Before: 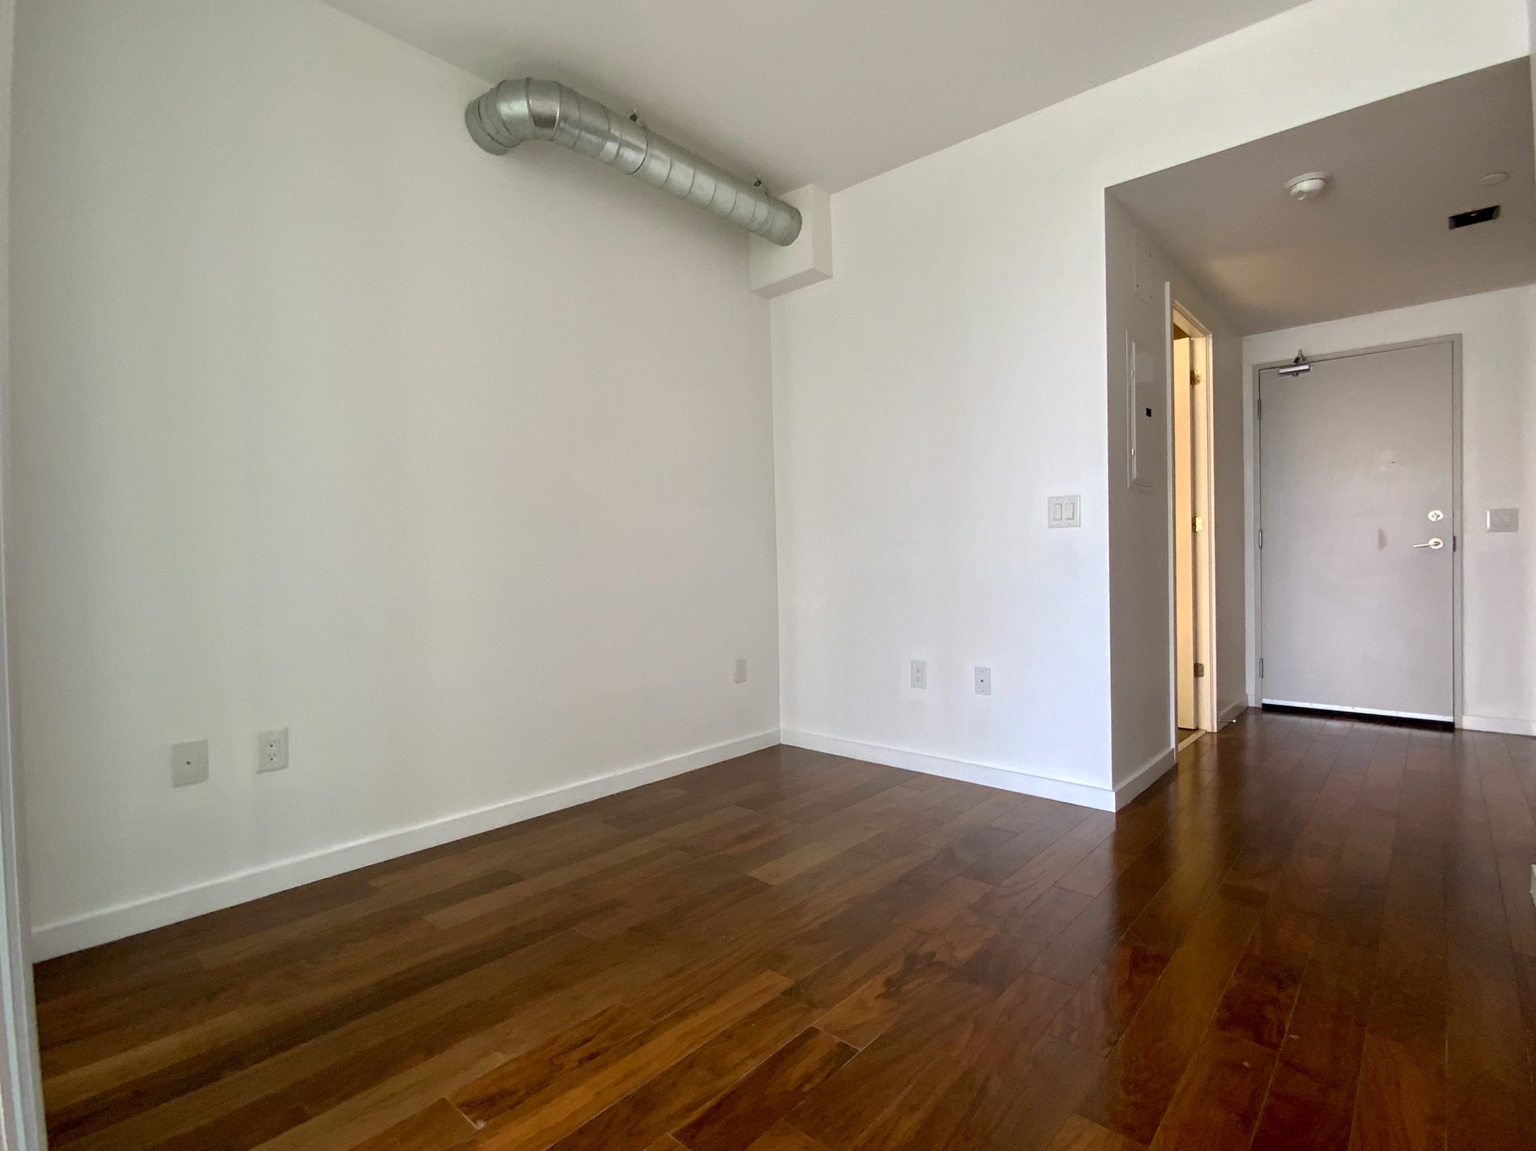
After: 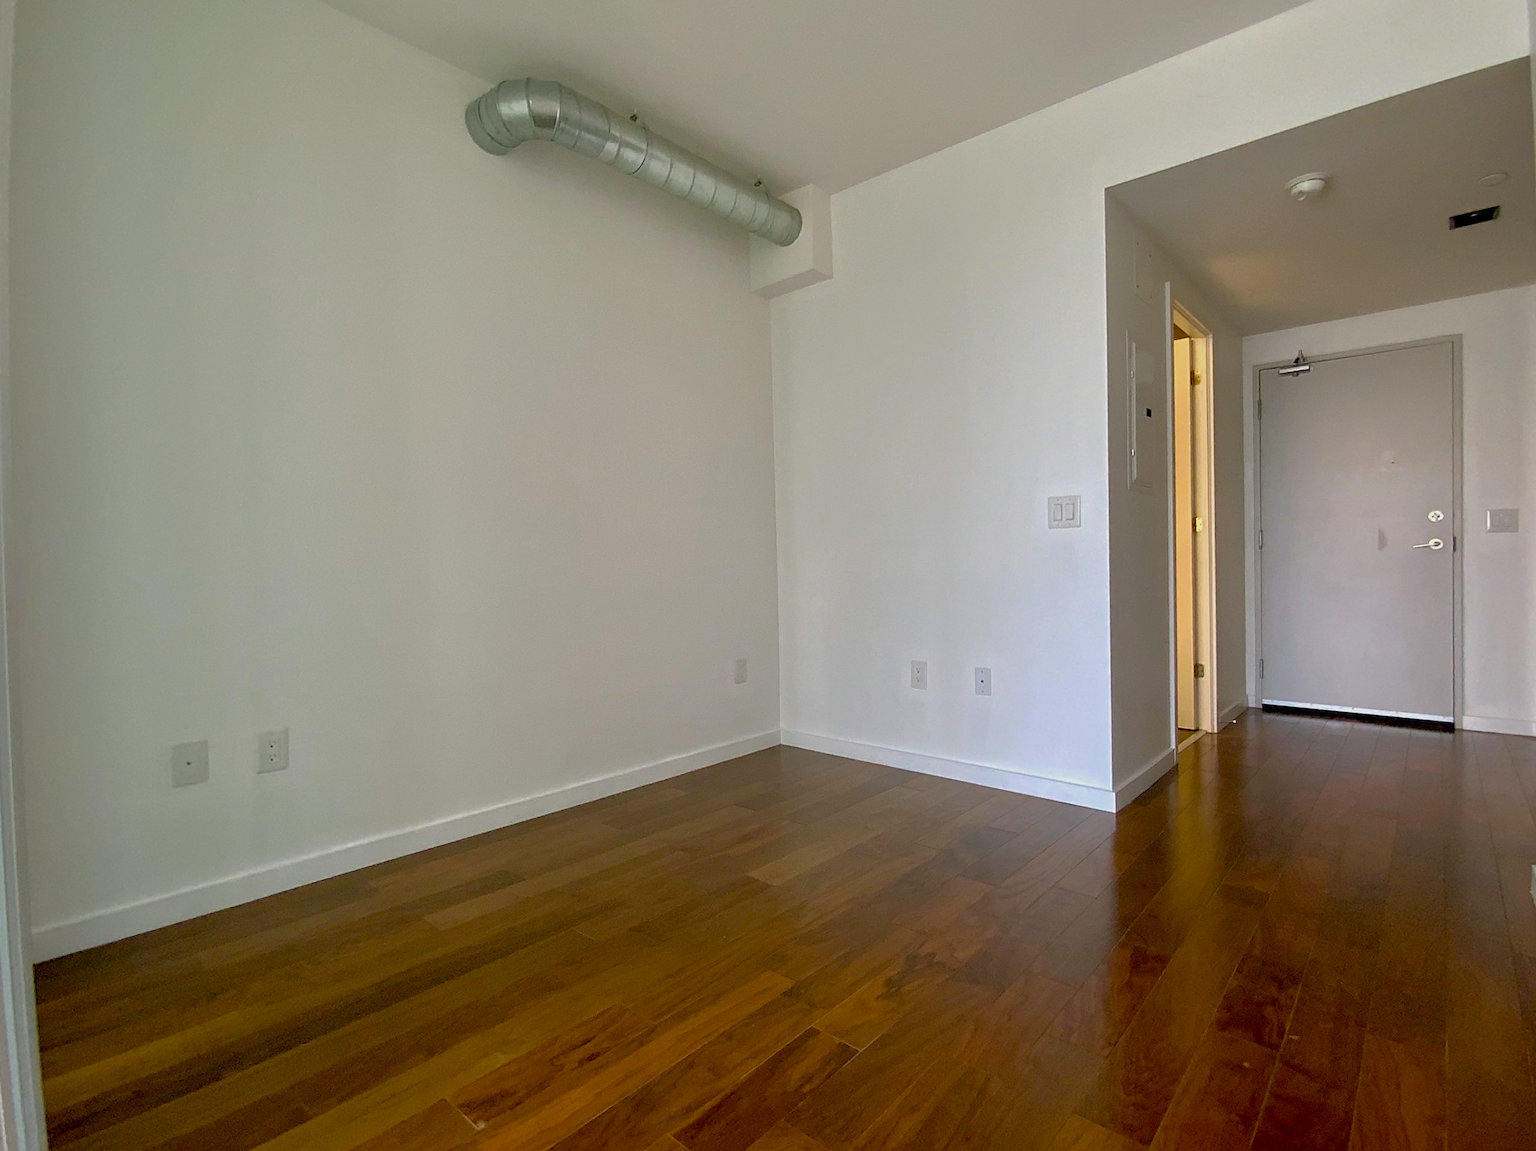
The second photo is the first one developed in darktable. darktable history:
color balance rgb: shadows lift › luminance -7.504%, shadows lift › chroma 2.116%, shadows lift › hue 163.97°, power › hue 315.33°, perceptual saturation grading › global saturation 25.767%, global vibrance 14.305%
sharpen: on, module defaults
exposure: compensate exposure bias true, compensate highlight preservation false
tone equalizer: -8 EV 0.281 EV, -7 EV 0.445 EV, -6 EV 0.452 EV, -5 EV 0.238 EV, -3 EV -0.279 EV, -2 EV -0.419 EV, -1 EV -0.405 EV, +0 EV -0.231 EV, edges refinement/feathering 500, mask exposure compensation -1.57 EV, preserve details no
